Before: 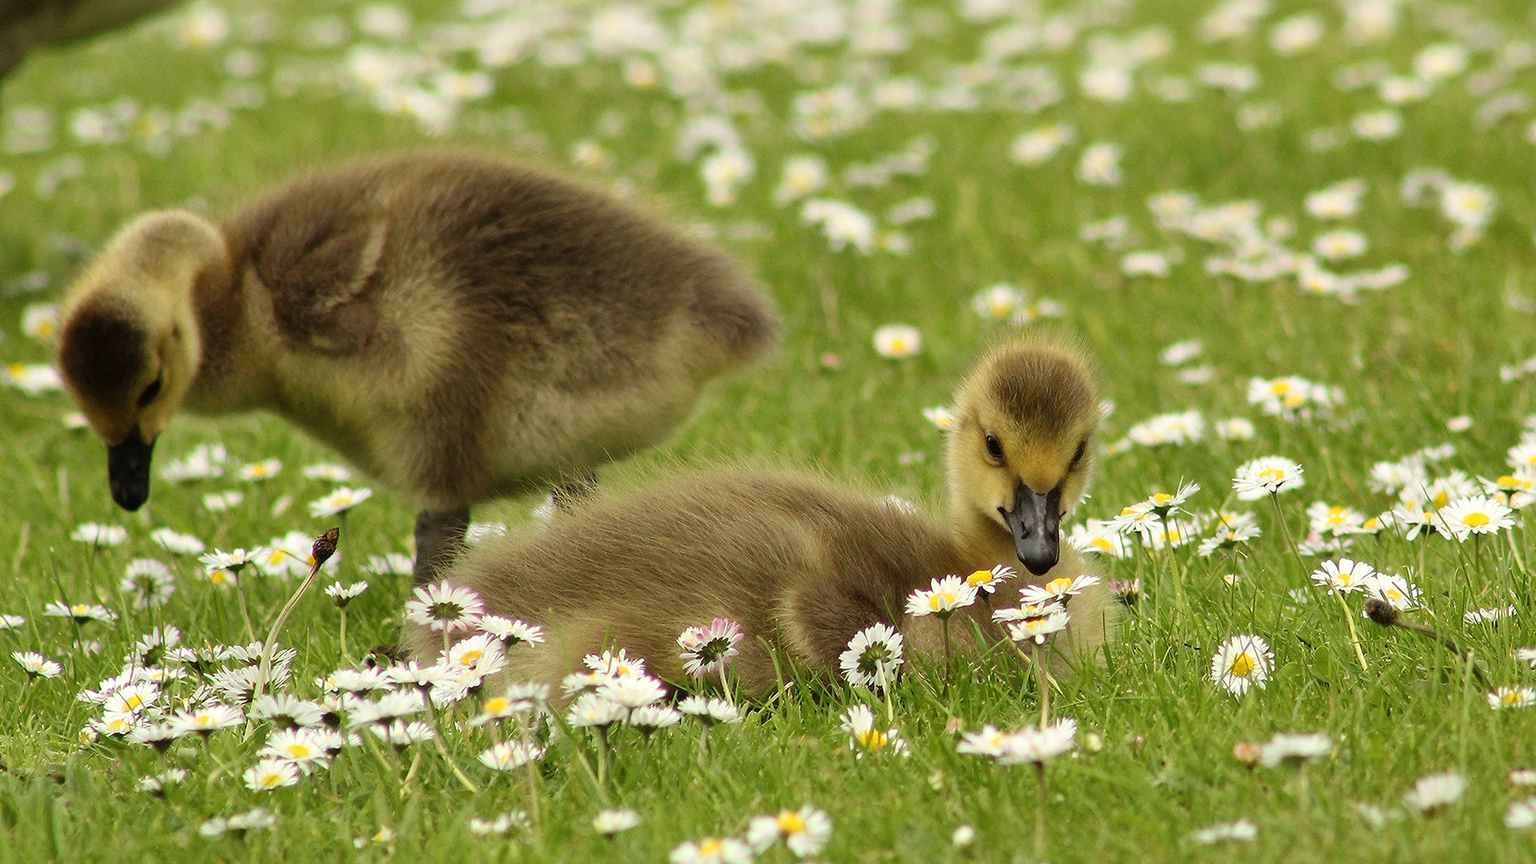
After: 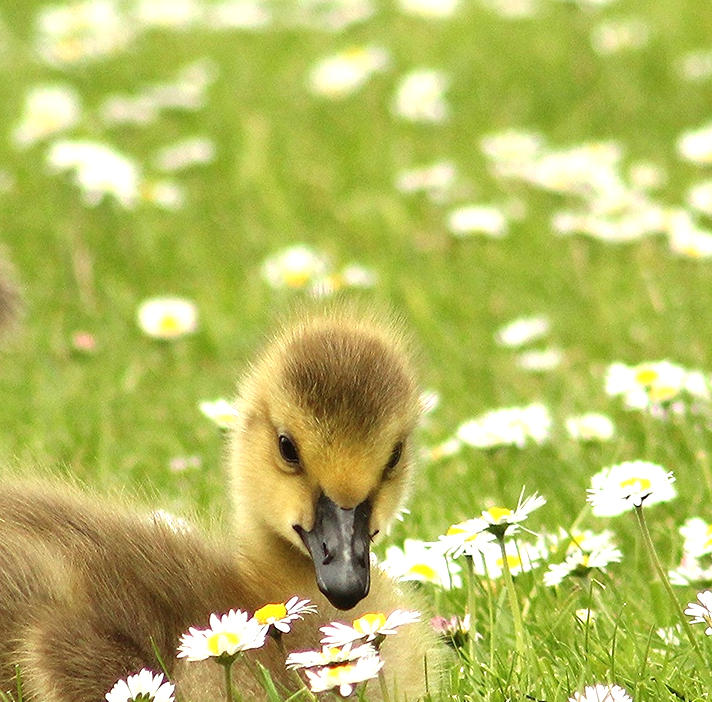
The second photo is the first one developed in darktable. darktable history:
exposure: exposure 0.768 EV, compensate exposure bias true, compensate highlight preservation false
crop and rotate: left 49.707%, top 10.149%, right 13.189%, bottom 24.839%
